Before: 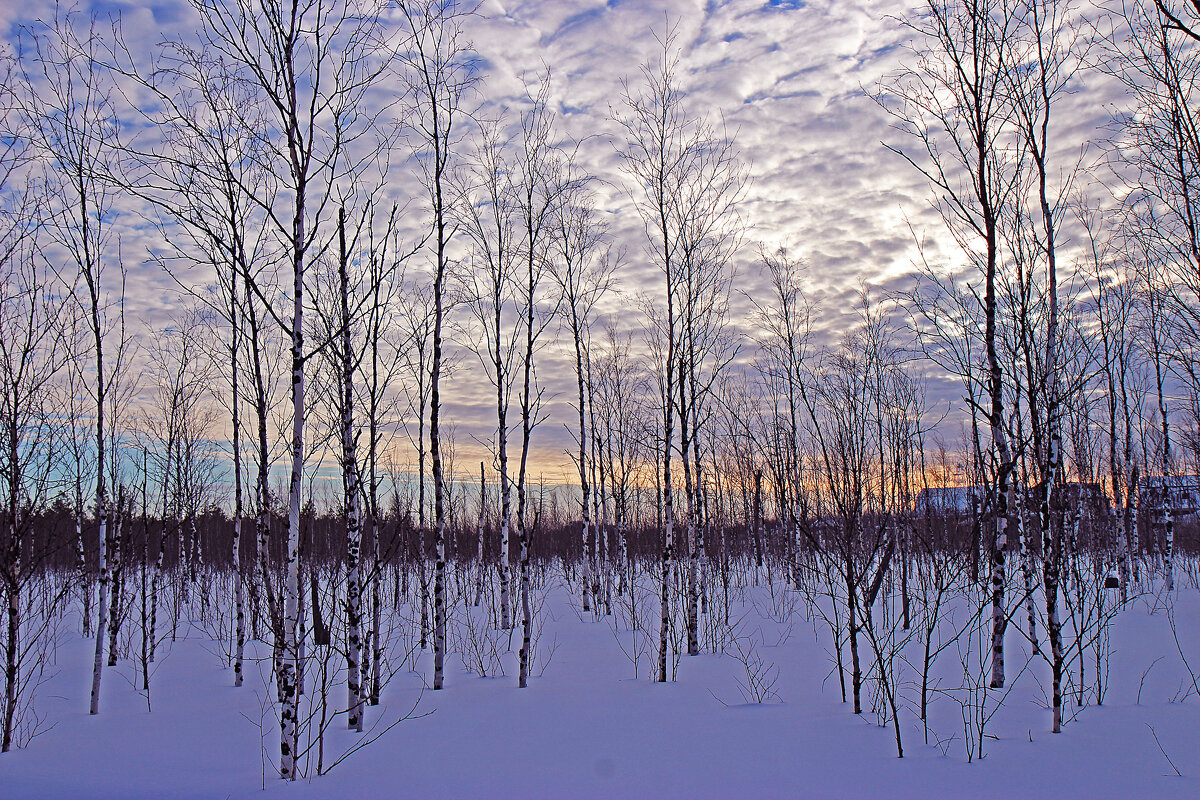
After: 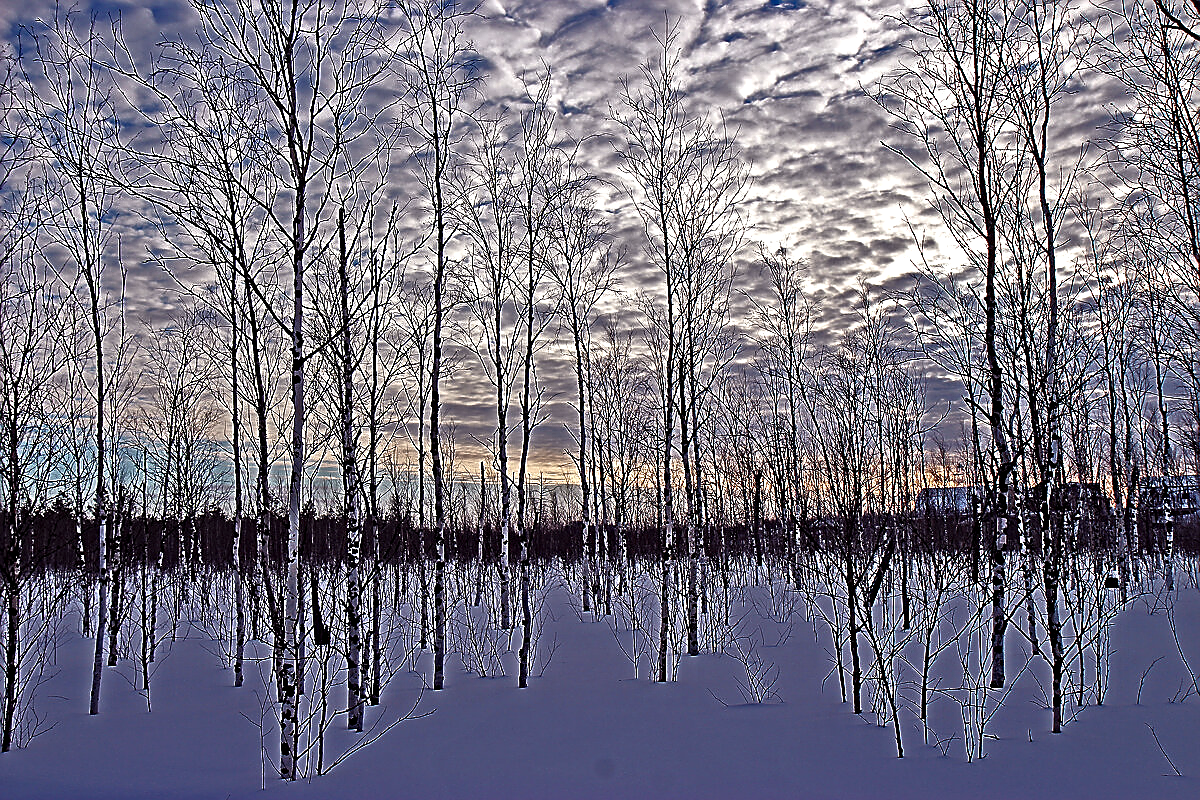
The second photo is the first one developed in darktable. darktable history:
contrast equalizer: y [[0.511, 0.558, 0.631, 0.632, 0.559, 0.512], [0.5 ×6], [0.507, 0.559, 0.627, 0.644, 0.647, 0.647], [0 ×6], [0 ×6]]
sharpen: radius 1.4, amount 1.25, threshold 0.7
rgb curve: curves: ch0 [(0, 0) (0.415, 0.237) (1, 1)]
